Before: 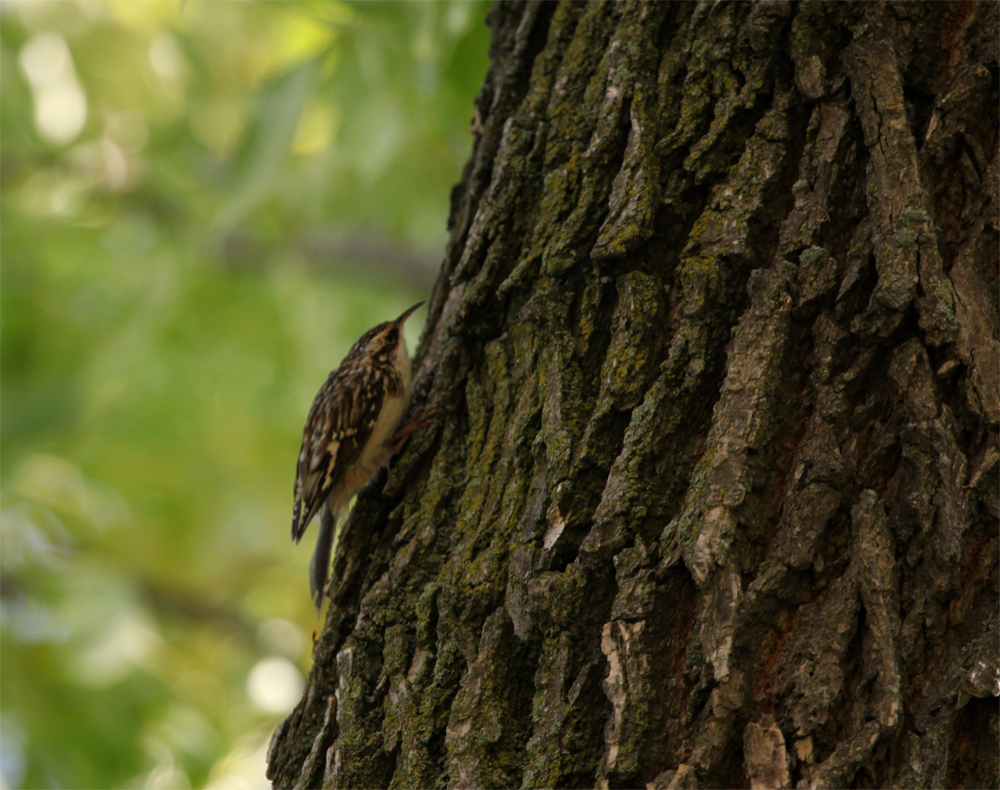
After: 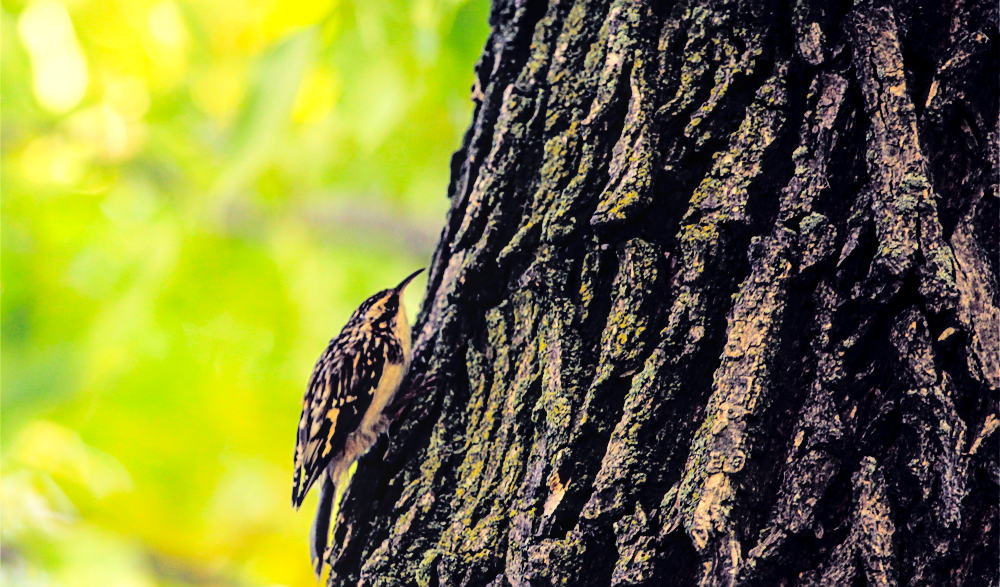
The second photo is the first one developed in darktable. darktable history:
sharpen: on, module defaults
base curve: curves: ch0 [(0, 0) (0.036, 0.01) (0.123, 0.254) (0.258, 0.504) (0.507, 0.748) (1, 1)]
contrast brightness saturation: contrast 0.047, brightness 0.067, saturation 0.012
color balance rgb: shadows lift › luminance -28.862%, shadows lift › chroma 15.219%, shadows lift › hue 270.12°, power › hue 74.98°, highlights gain › chroma 2.999%, highlights gain › hue 78.63°, global offset › luminance -0.299%, global offset › chroma 0.307%, global offset › hue 262.44°, perceptual saturation grading › global saturation 25.741%
crop: top 4.193%, bottom 21.449%
exposure: black level correction 0, exposure 1.122 EV, compensate highlight preservation false
local contrast: on, module defaults
